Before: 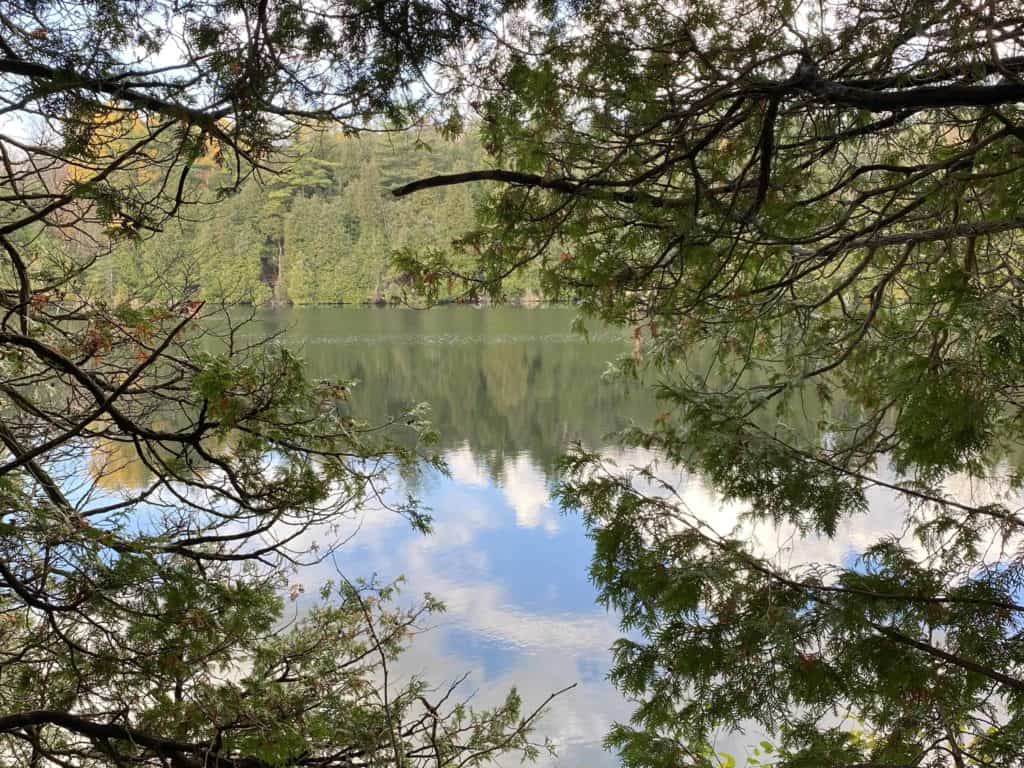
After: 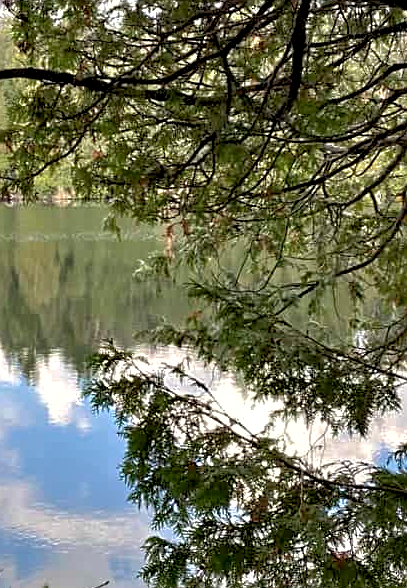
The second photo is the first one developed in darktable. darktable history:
crop: left 45.721%, top 13.393%, right 14.118%, bottom 10.01%
shadows and highlights: on, module defaults
sharpen: on, module defaults
contrast equalizer: y [[0.601, 0.6, 0.598, 0.598, 0.6, 0.601], [0.5 ×6], [0.5 ×6], [0 ×6], [0 ×6]]
